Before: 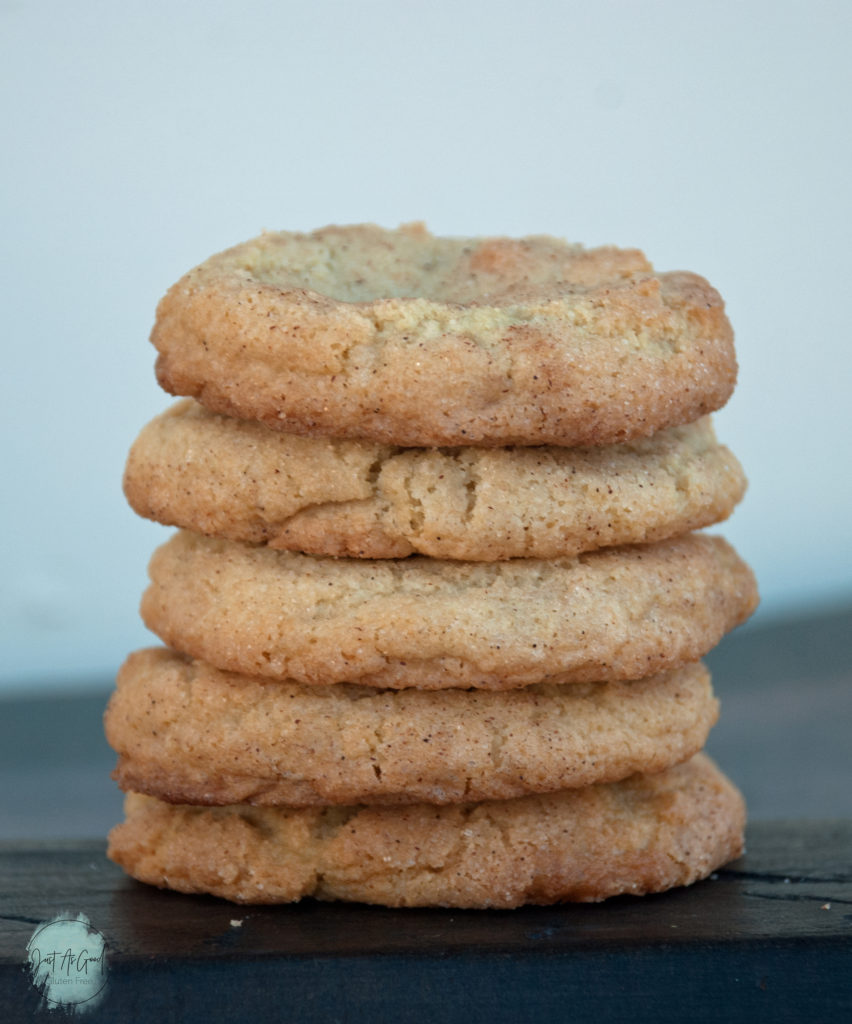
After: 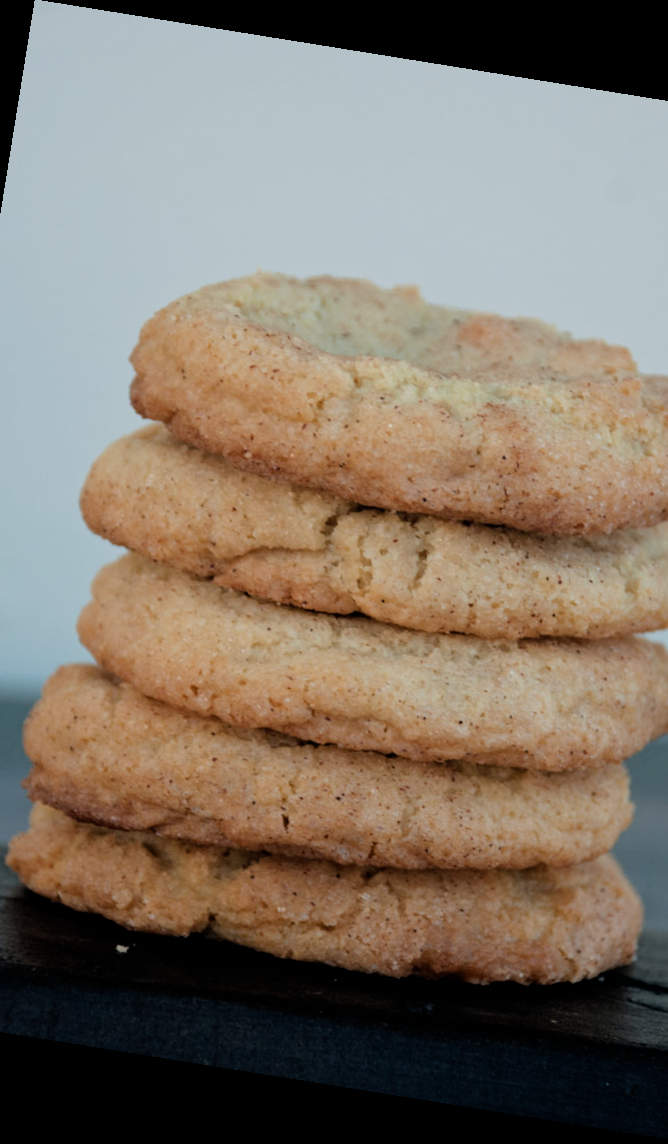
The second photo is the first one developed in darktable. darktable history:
crop and rotate: left 12.673%, right 20.66%
filmic rgb: black relative exposure -4.88 EV, hardness 2.82
rotate and perspective: rotation 9.12°, automatic cropping off
